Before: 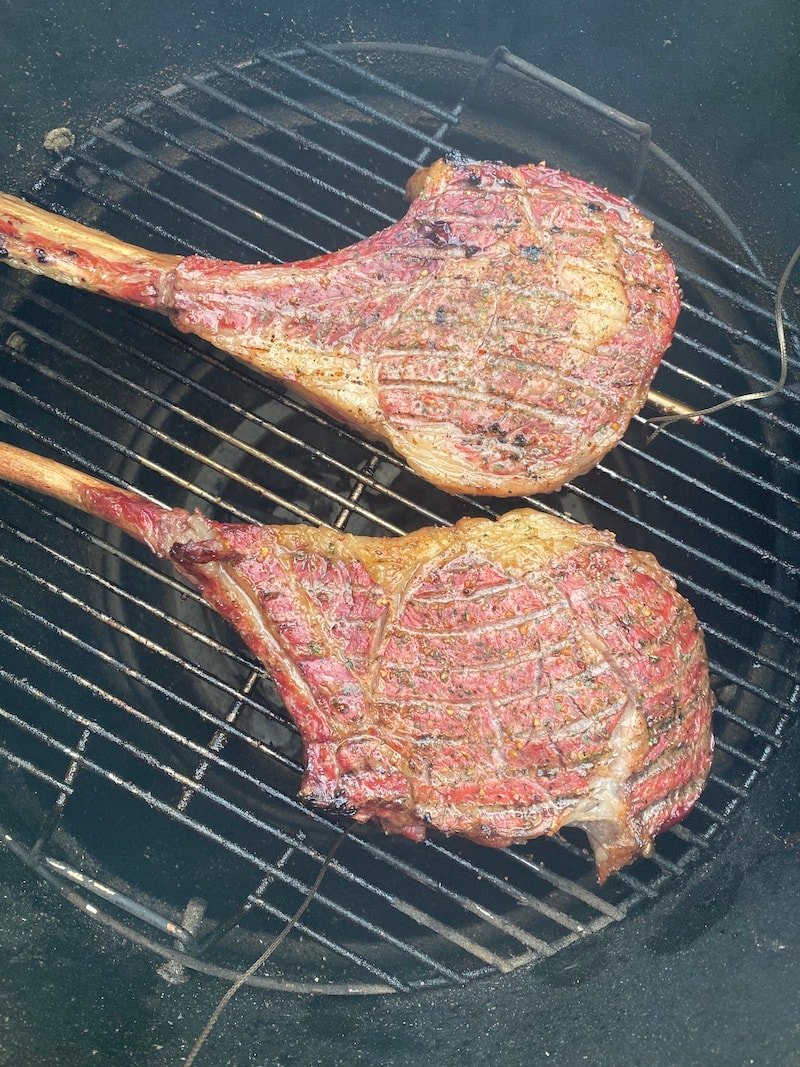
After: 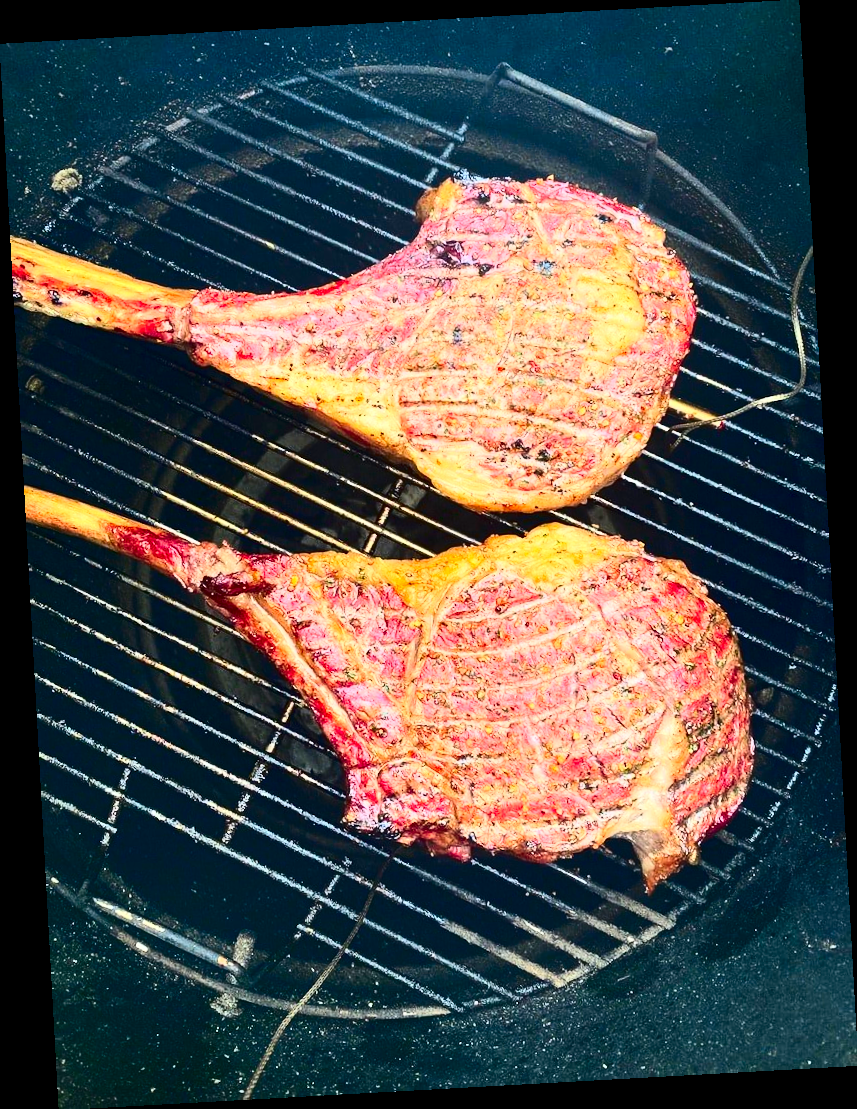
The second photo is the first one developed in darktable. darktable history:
rotate and perspective: rotation -3.18°, automatic cropping off
color correction: saturation 2.15
contrast brightness saturation: contrast 0.5, saturation -0.1
